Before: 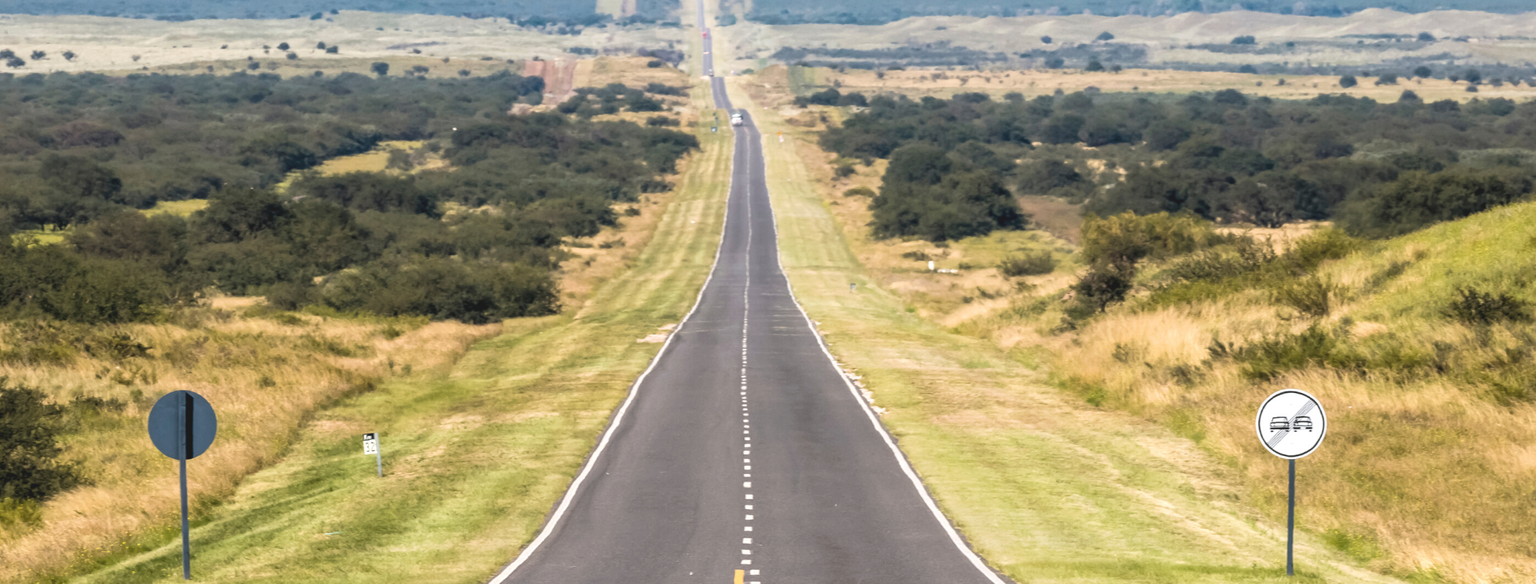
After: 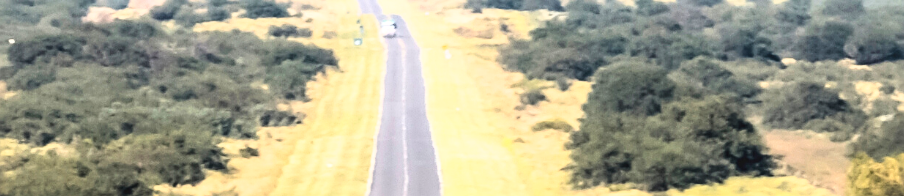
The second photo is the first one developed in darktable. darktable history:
sharpen: on, module defaults
base curve: curves: ch0 [(0, 0) (0.007, 0.004) (0.027, 0.03) (0.046, 0.07) (0.207, 0.54) (0.442, 0.872) (0.673, 0.972) (1, 1)]
crop: left 29.045%, top 16.804%, right 26.829%, bottom 58.055%
